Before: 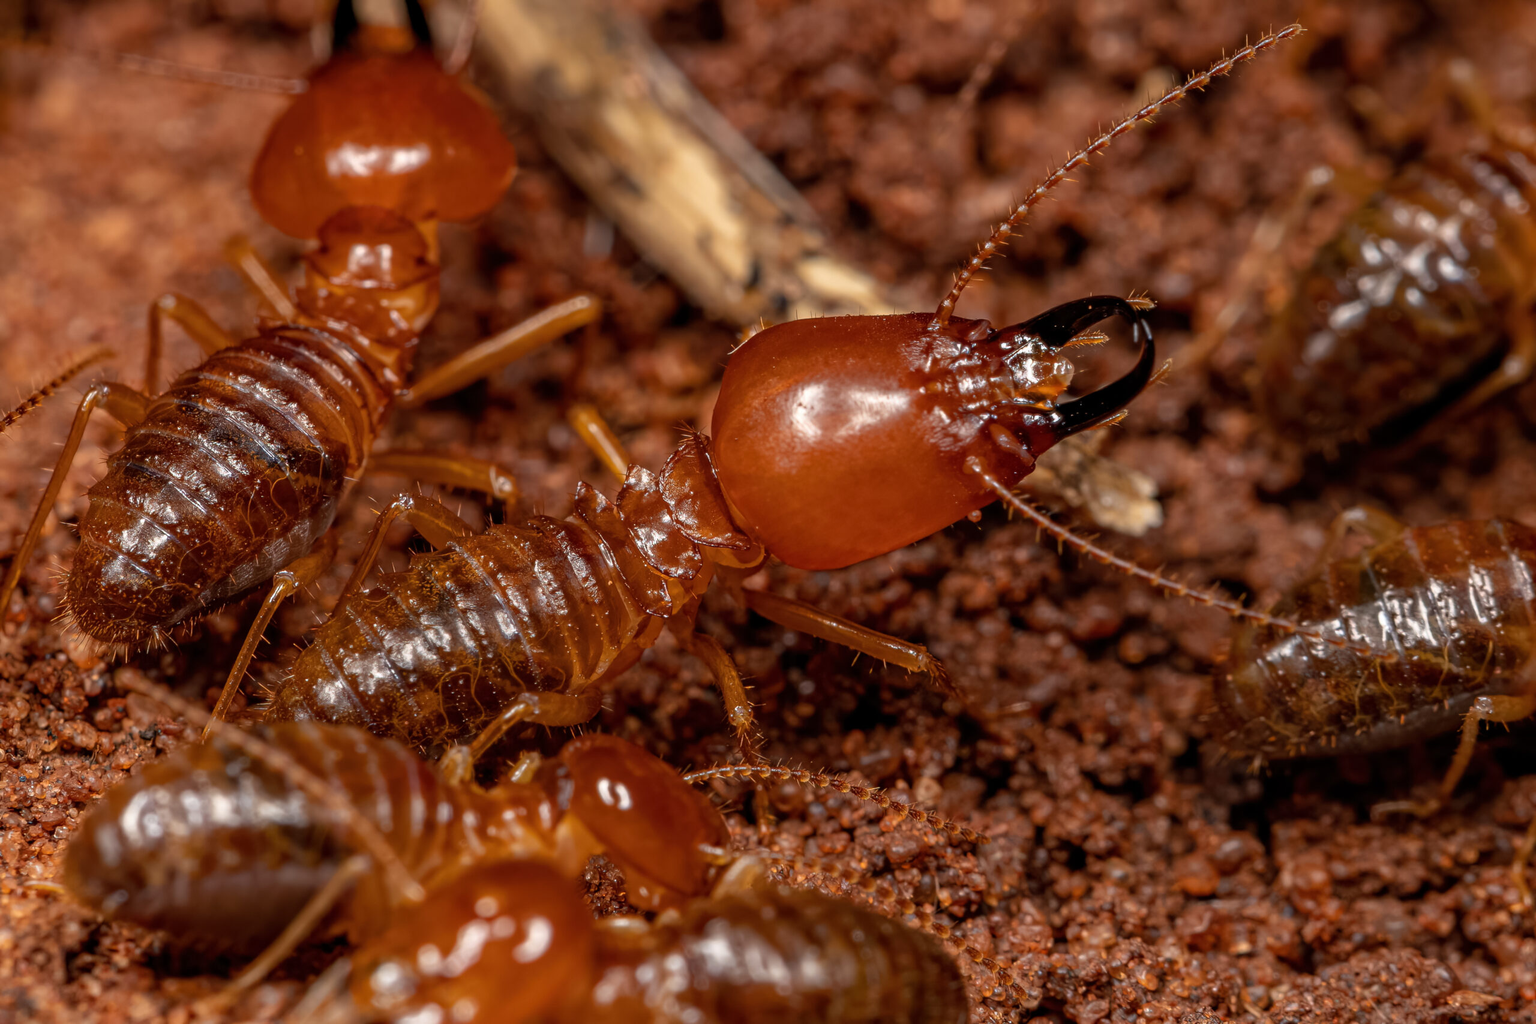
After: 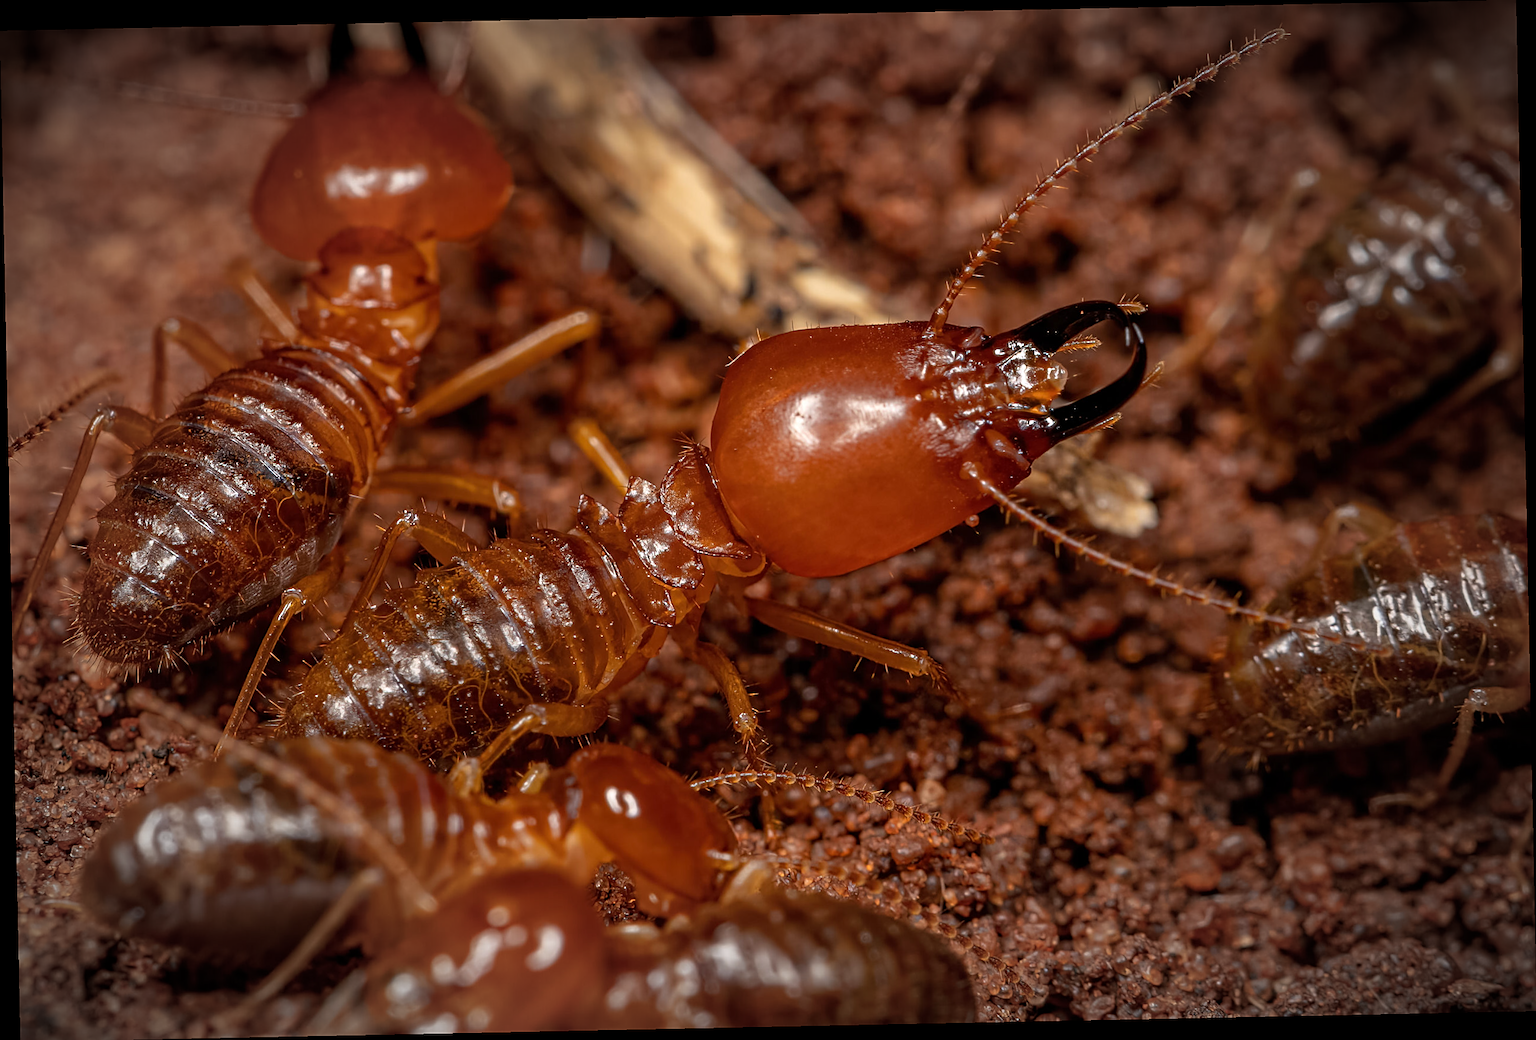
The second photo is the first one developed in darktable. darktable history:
tone equalizer: on, module defaults
rotate and perspective: rotation -1.17°, automatic cropping off
vignetting: fall-off start 67.5%, fall-off radius 67.23%, brightness -0.813, automatic ratio true
sharpen: on, module defaults
